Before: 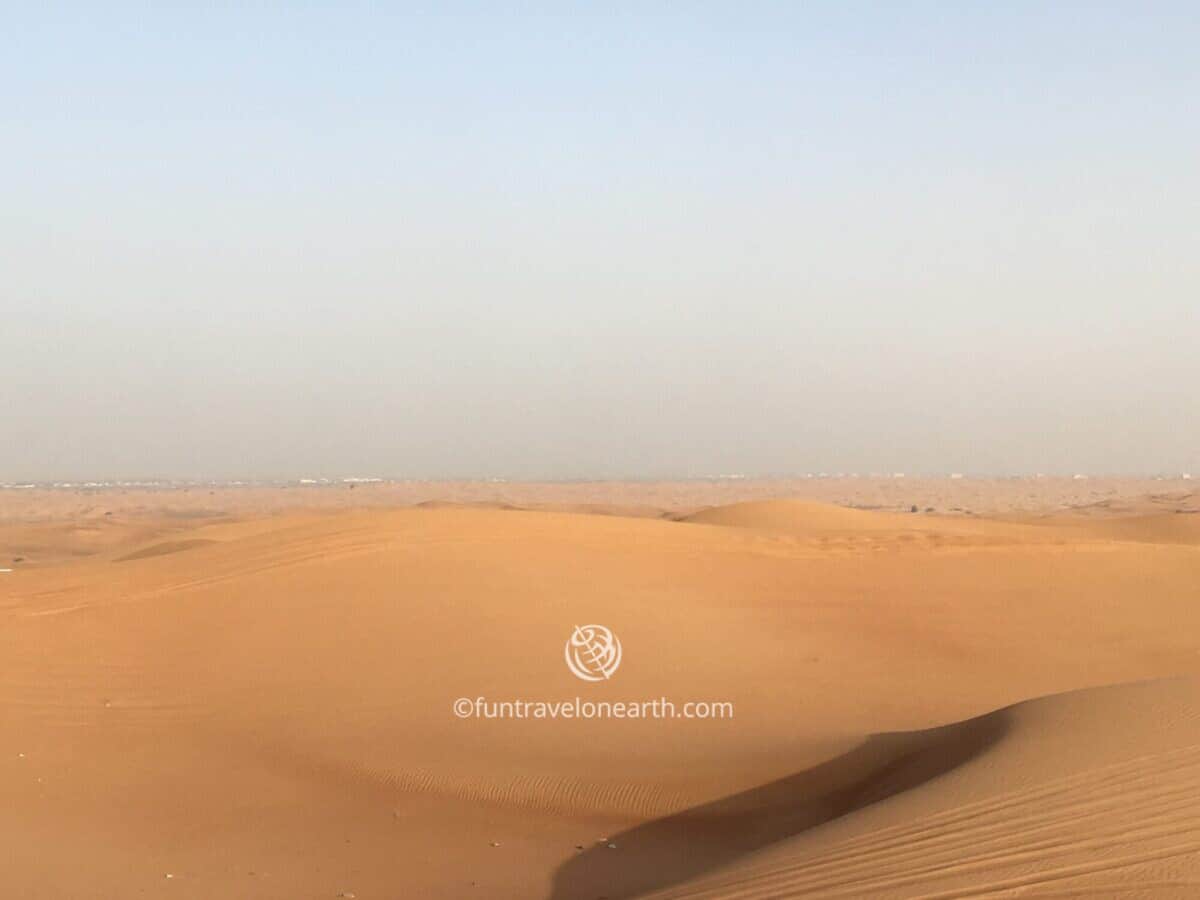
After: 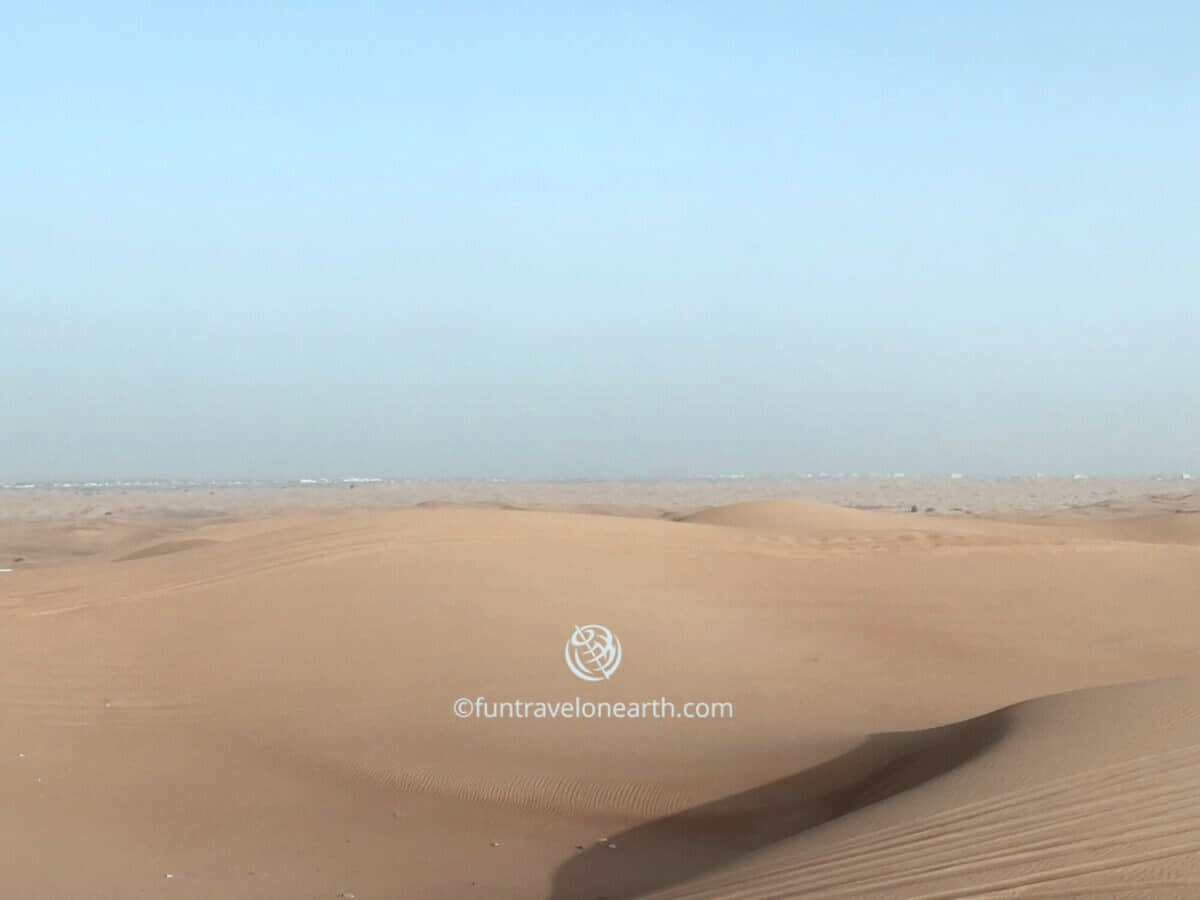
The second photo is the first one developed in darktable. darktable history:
color correction: highlights a* -12.38, highlights b* -17.66, saturation 0.714
